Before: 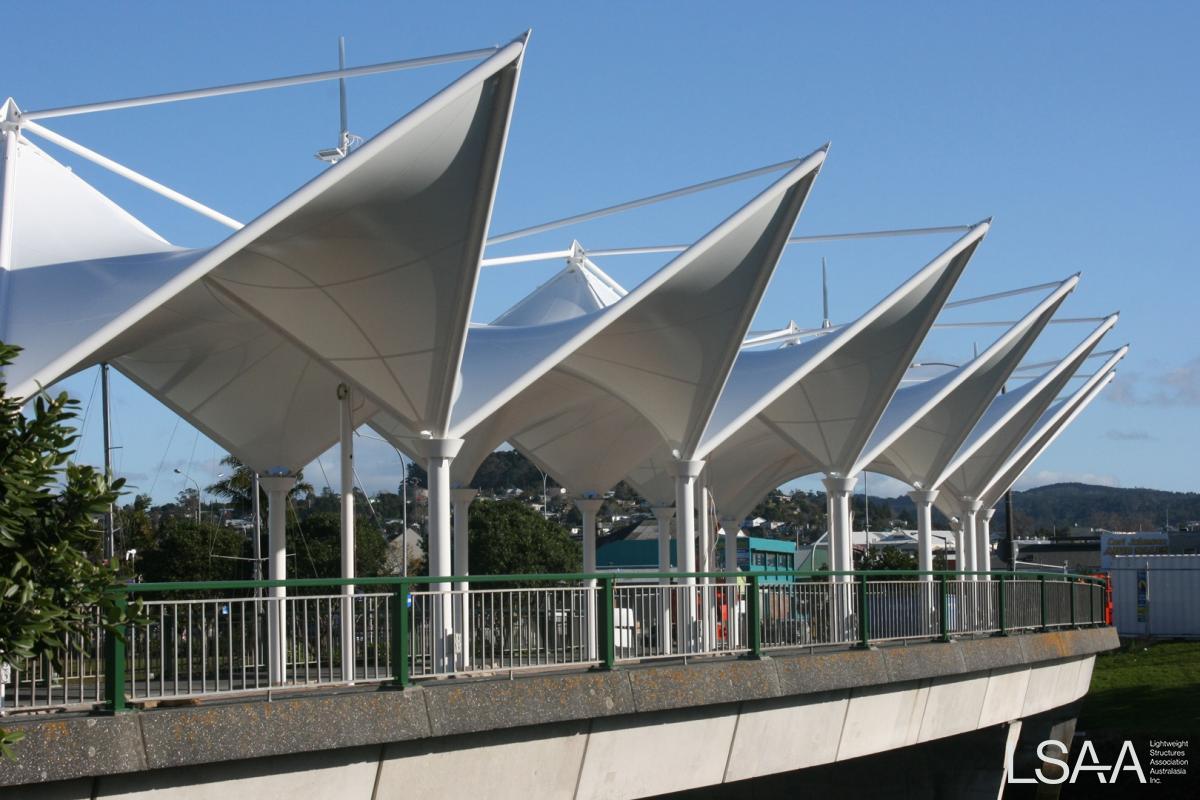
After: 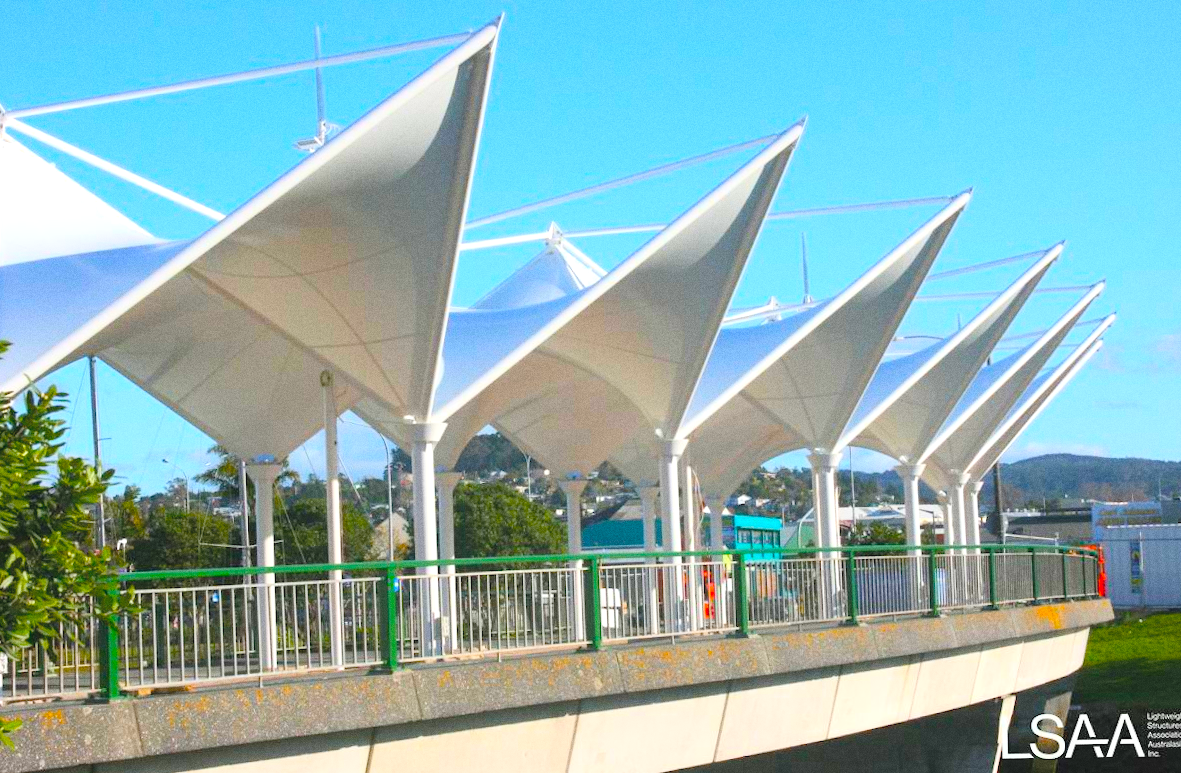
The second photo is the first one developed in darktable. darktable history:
contrast brightness saturation: contrast 0.1, brightness 0.3, saturation 0.14
grain: on, module defaults
color balance: input saturation 134.34%, contrast -10.04%, contrast fulcrum 19.67%, output saturation 133.51%
rotate and perspective: rotation -1.32°, lens shift (horizontal) -0.031, crop left 0.015, crop right 0.985, crop top 0.047, crop bottom 0.982
exposure: black level correction 0, exposure 0.7 EV, compensate exposure bias true, compensate highlight preservation false
